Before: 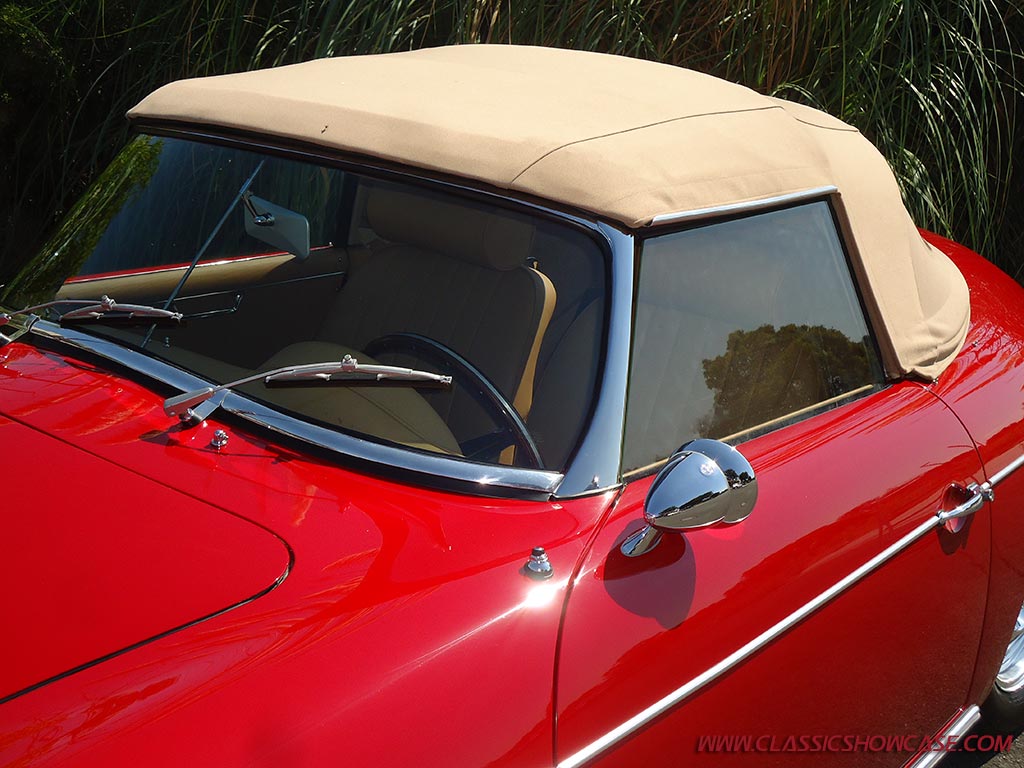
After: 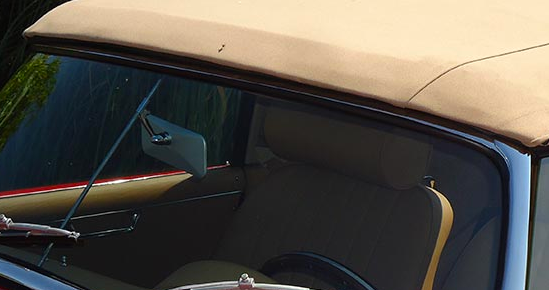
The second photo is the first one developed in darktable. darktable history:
crop: left 10.121%, top 10.631%, right 36.218%, bottom 51.526%
color balance: output saturation 110%
